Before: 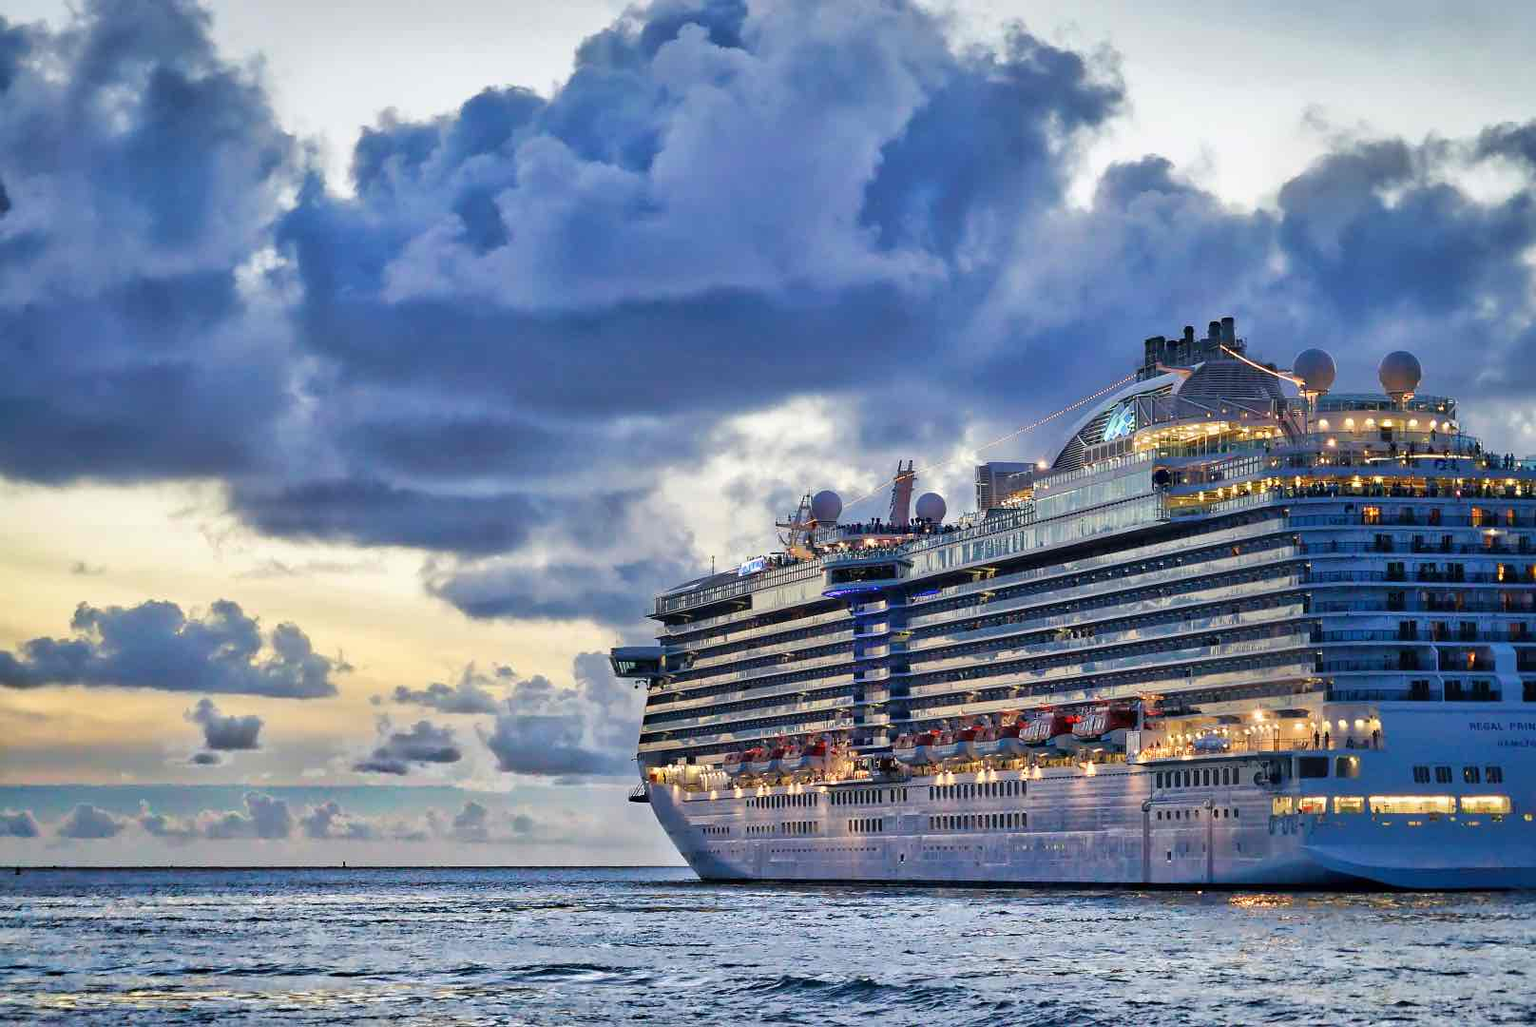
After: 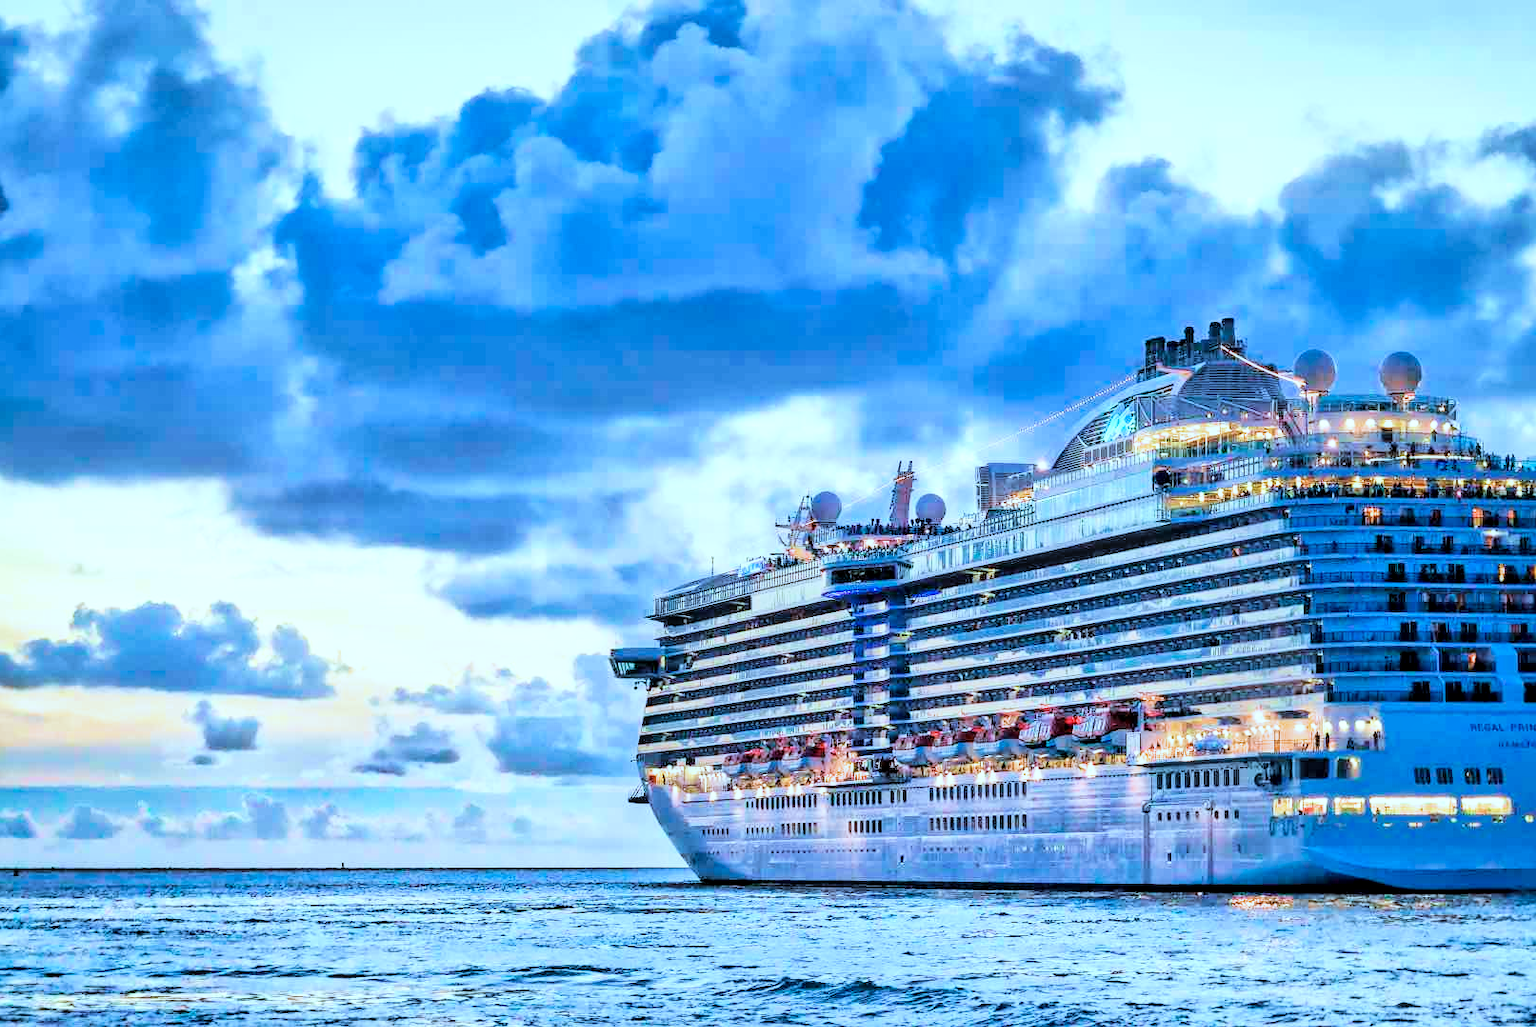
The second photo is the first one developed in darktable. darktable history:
crop and rotate: left 0.126%
local contrast: detail 130%
exposure: black level correction 0, exposure 1.3 EV, compensate exposure bias true, compensate highlight preservation false
color correction: highlights a* -9.35, highlights b* -23.15
velvia: on, module defaults
filmic rgb: black relative exposure -7.15 EV, white relative exposure 5.36 EV, hardness 3.02, color science v6 (2022)
tone equalizer: -8 EV -0.417 EV, -7 EV -0.389 EV, -6 EV -0.333 EV, -5 EV -0.222 EV, -3 EV 0.222 EV, -2 EV 0.333 EV, -1 EV 0.389 EV, +0 EV 0.417 EV, edges refinement/feathering 500, mask exposure compensation -1.57 EV, preserve details no
